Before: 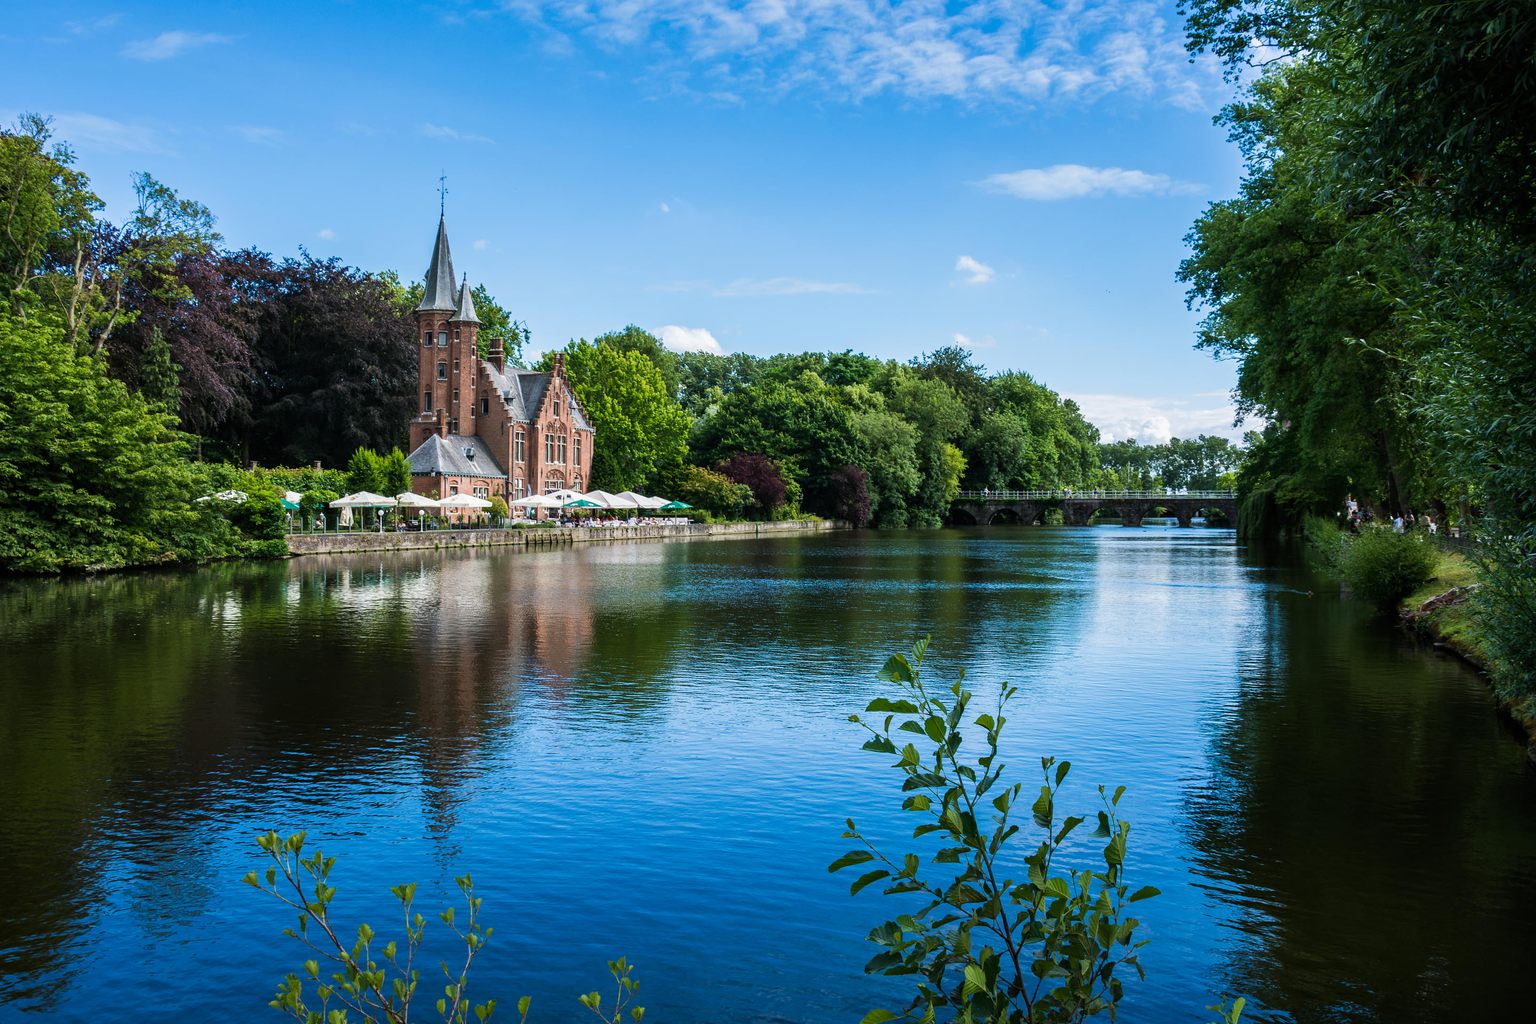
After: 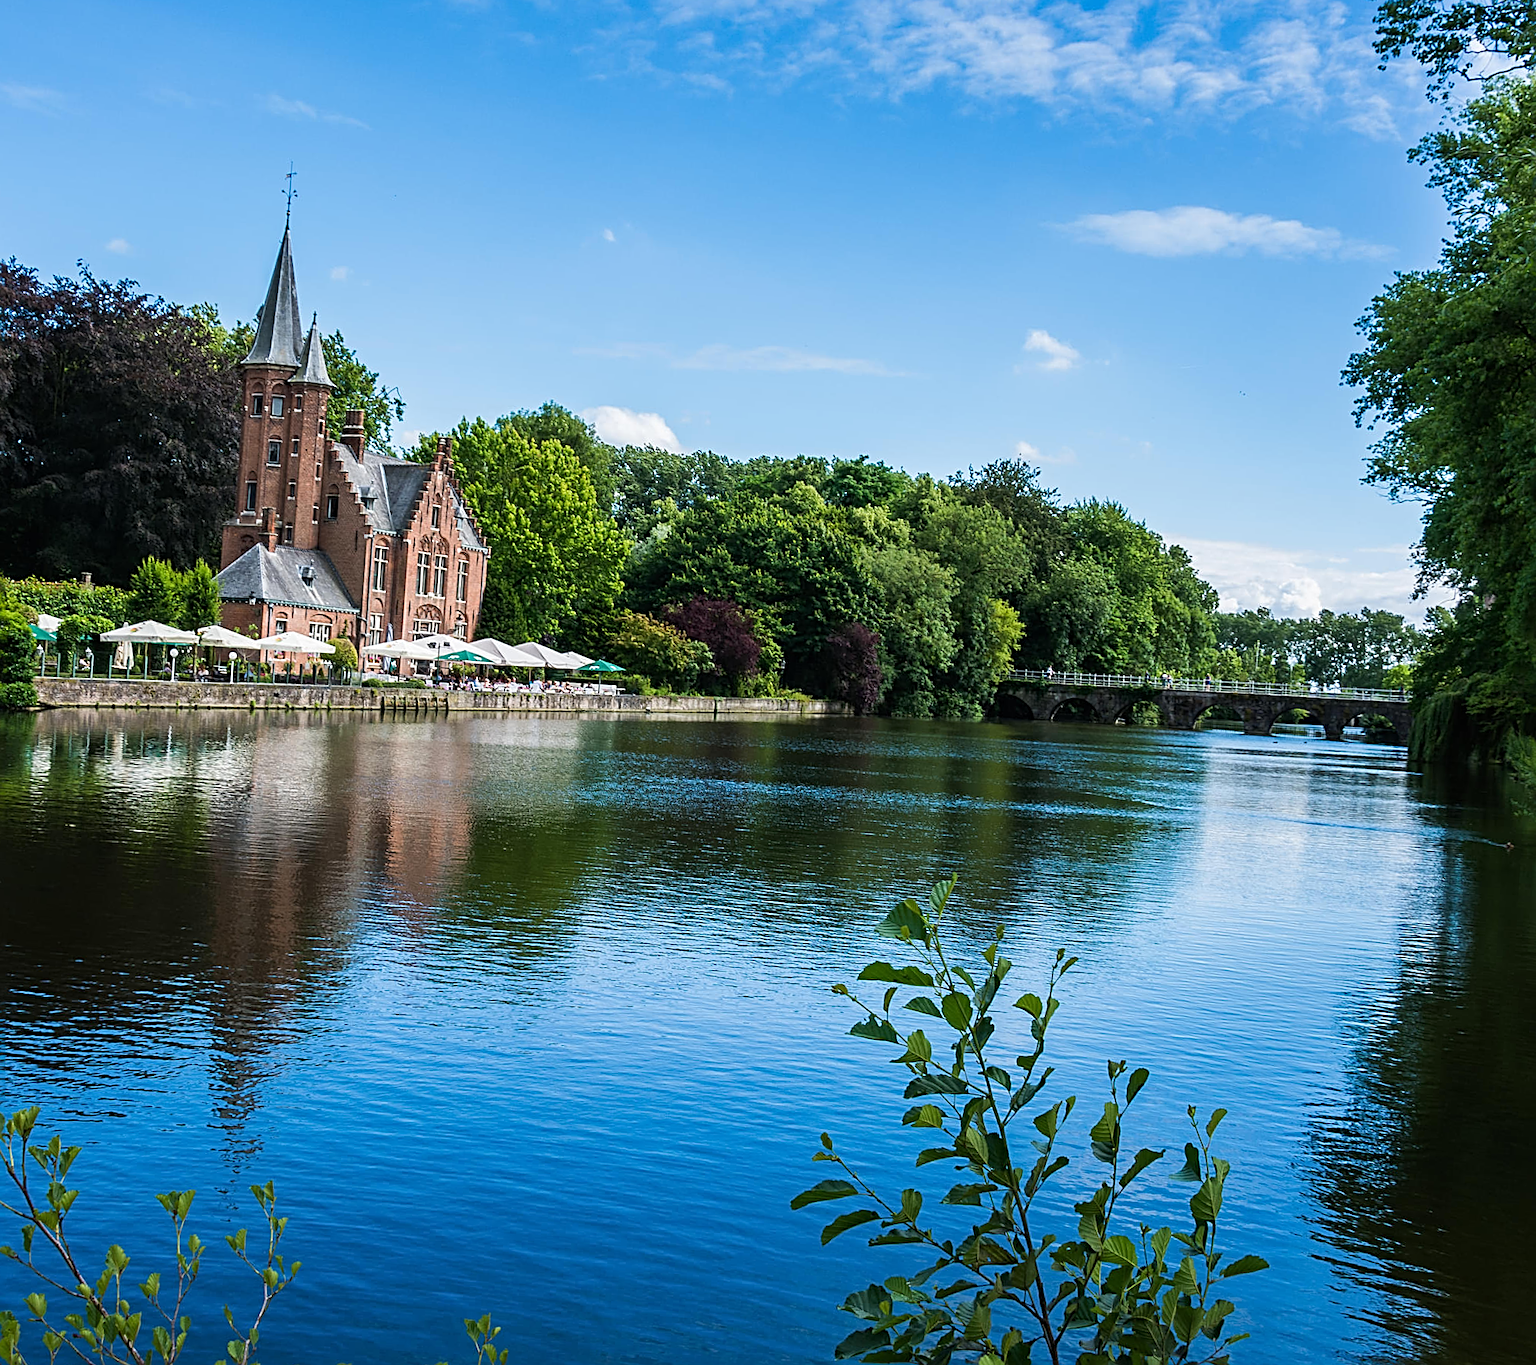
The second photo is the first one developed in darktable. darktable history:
crop and rotate: angle -3.27°, left 14.277%, top 0.028%, right 10.766%, bottom 0.028%
sharpen: radius 2.676, amount 0.669
